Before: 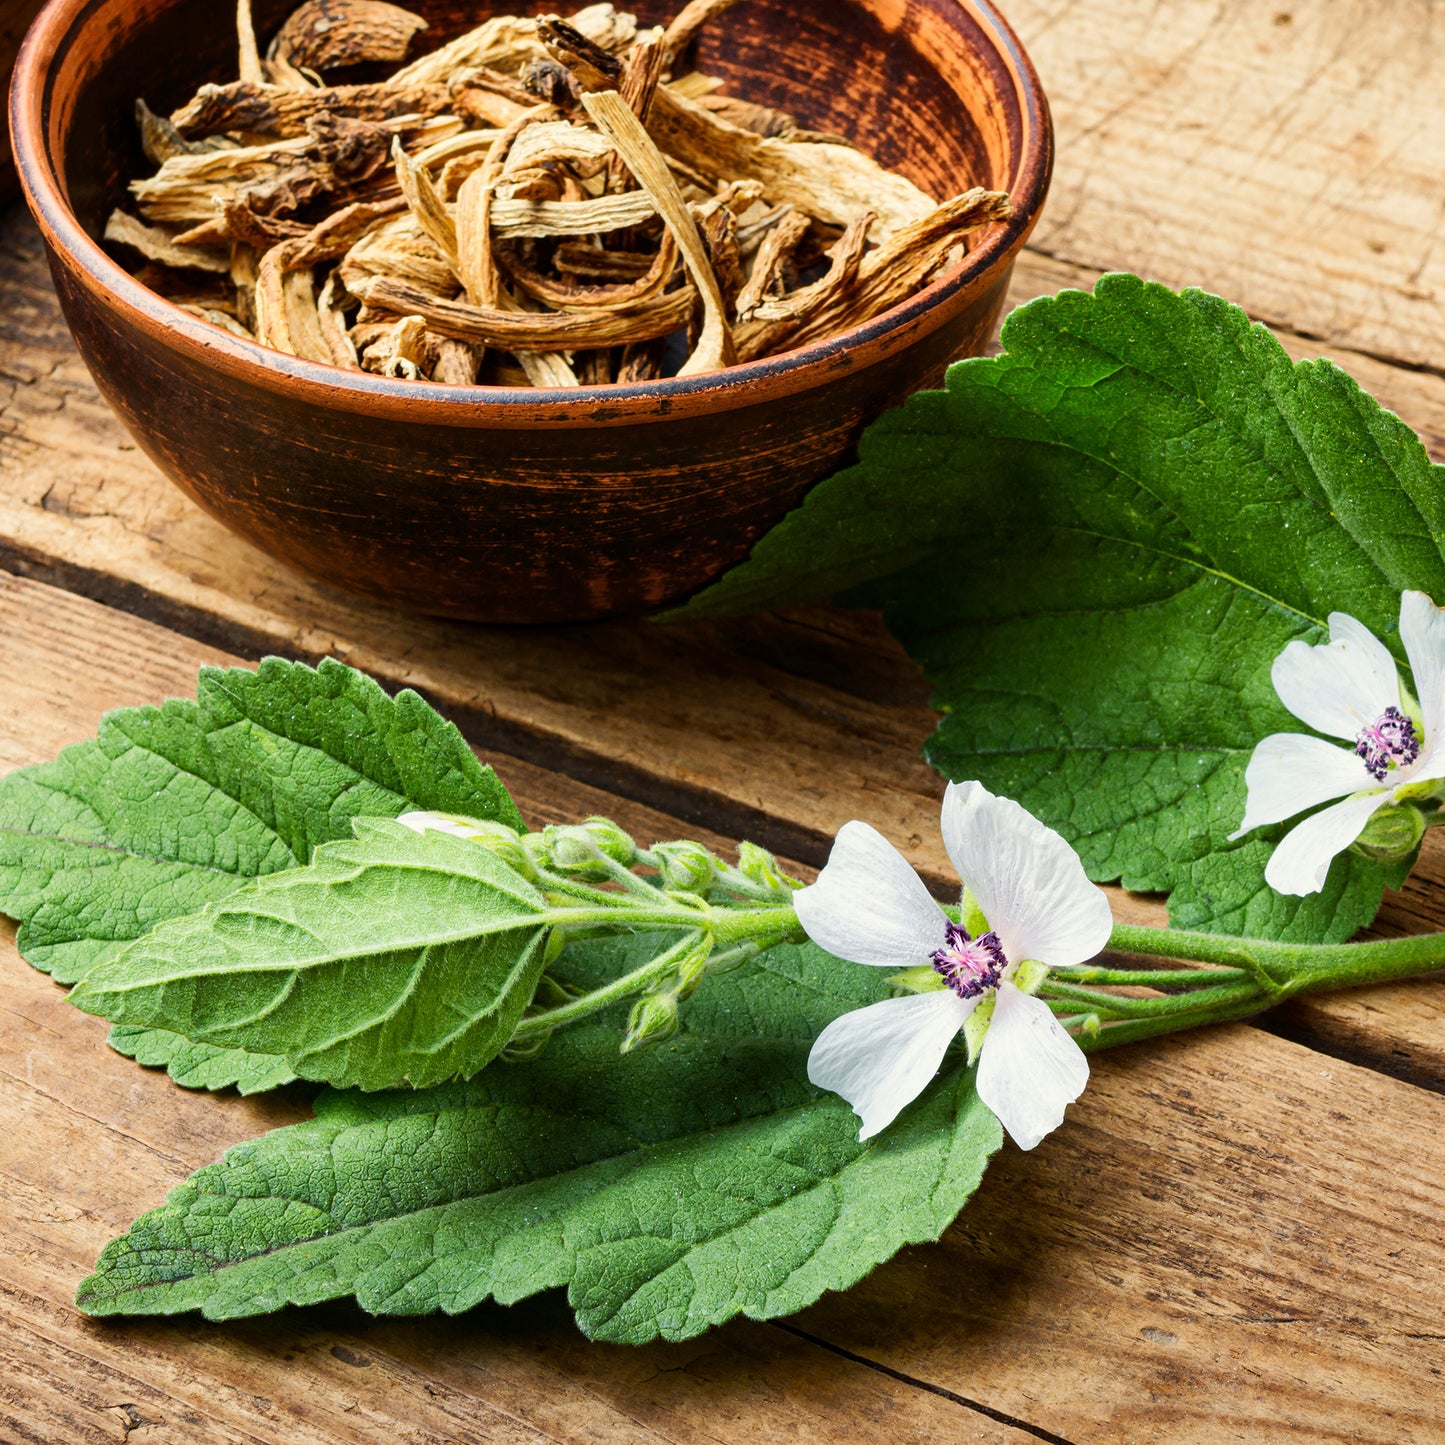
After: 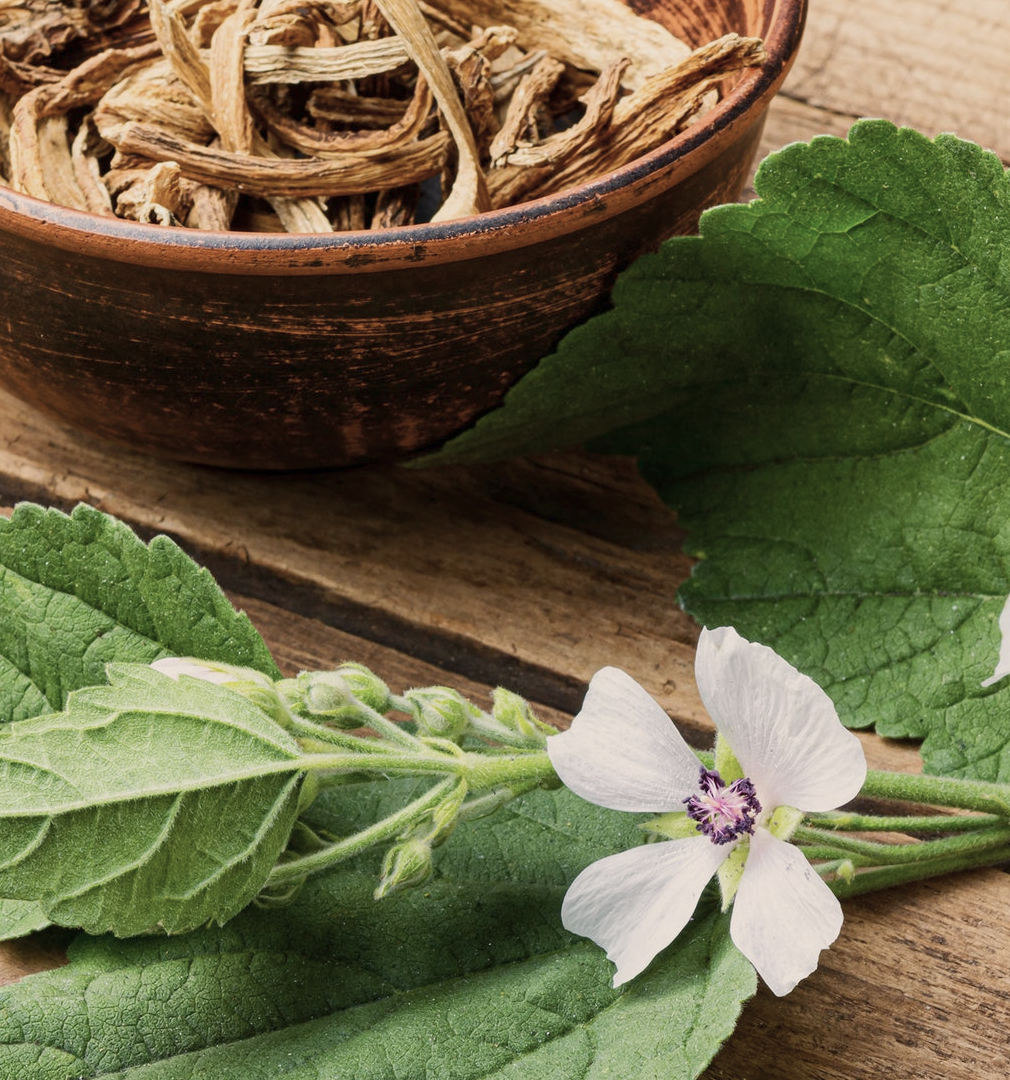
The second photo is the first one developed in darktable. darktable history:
crop and rotate: left 17.046%, top 10.659%, right 12.989%, bottom 14.553%
color correction: highlights a* 5.59, highlights b* 5.24, saturation 0.68
color balance rgb: perceptual saturation grading › global saturation -0.31%, global vibrance -8%, contrast -13%, saturation formula JzAzBz (2021)
